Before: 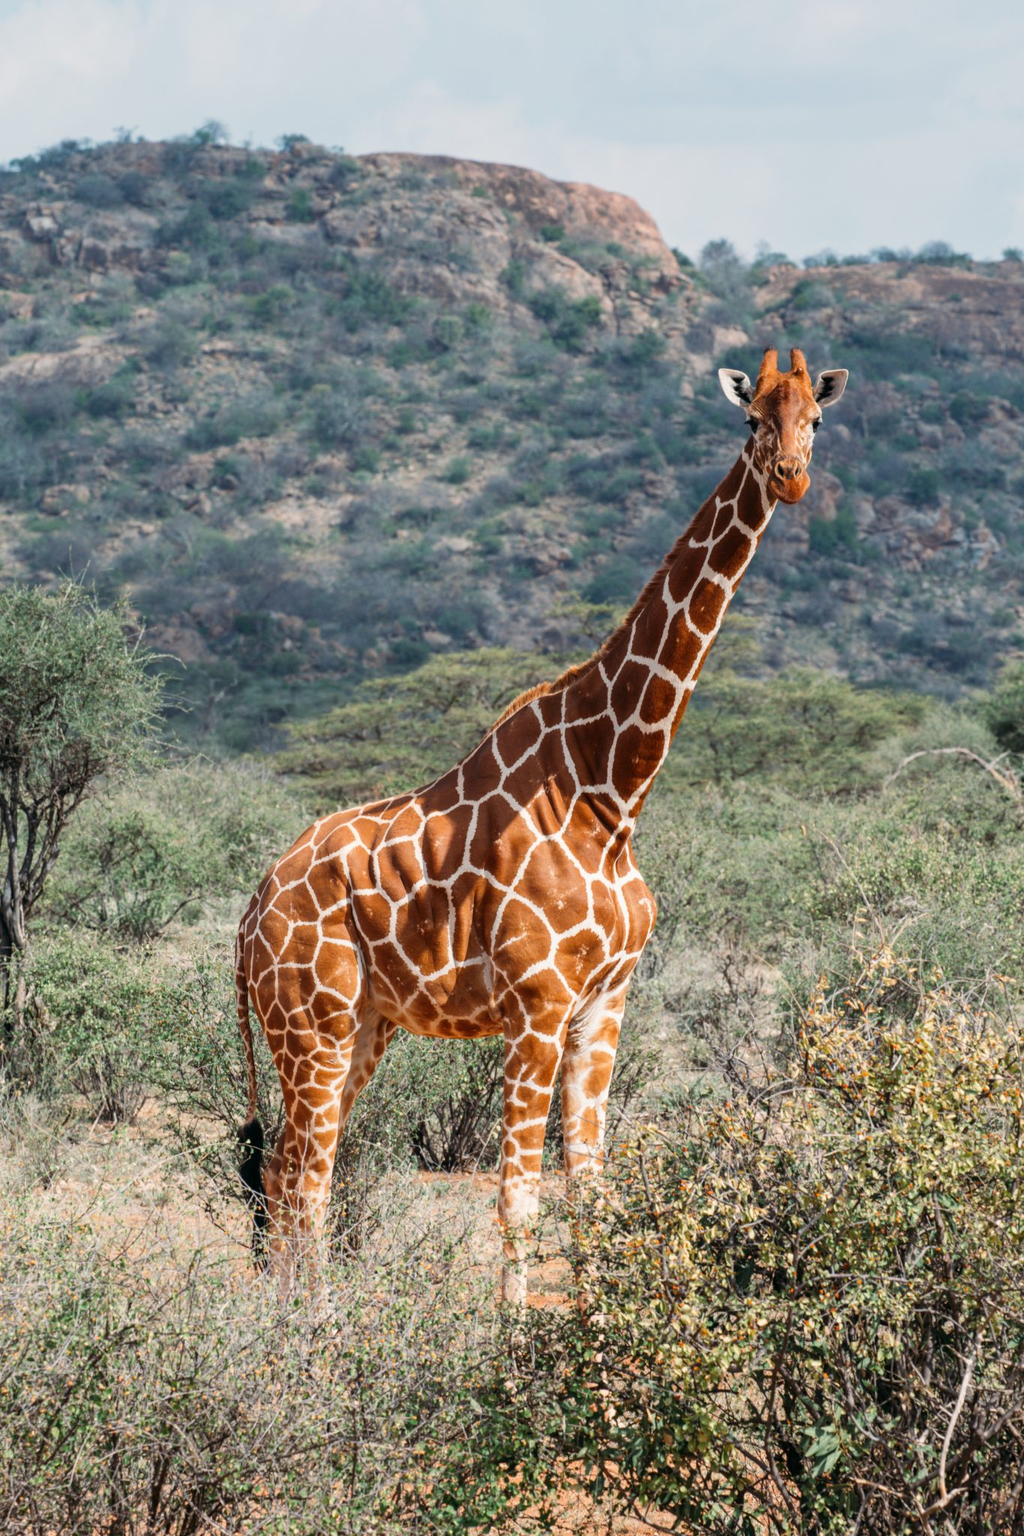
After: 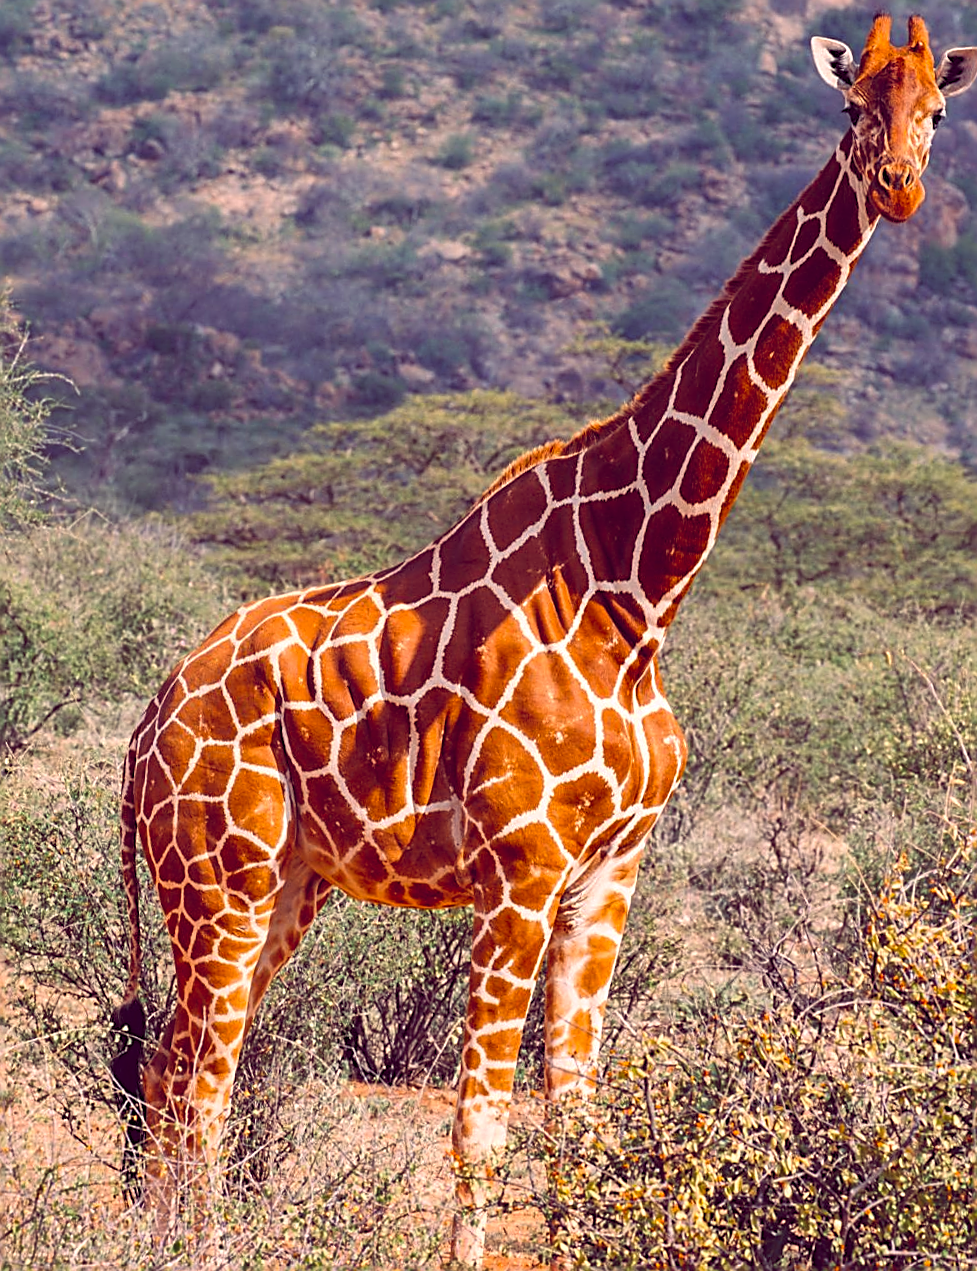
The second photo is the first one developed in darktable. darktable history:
crop and rotate: angle -3.37°, left 9.79%, top 20.73%, right 12.42%, bottom 11.82%
shadows and highlights: shadows 43.71, white point adjustment -1.46, soften with gaussian
sharpen: amount 1
color balance rgb: shadows lift › chroma 6.43%, shadows lift › hue 305.74°, highlights gain › chroma 2.43%, highlights gain › hue 35.74°, global offset › chroma 0.28%, global offset › hue 320.29°, linear chroma grading › global chroma 5.5%, perceptual saturation grading › global saturation 30%, contrast 5.15%
exposure: black level correction -0.008, exposure 0.067 EV, compensate highlight preservation false
